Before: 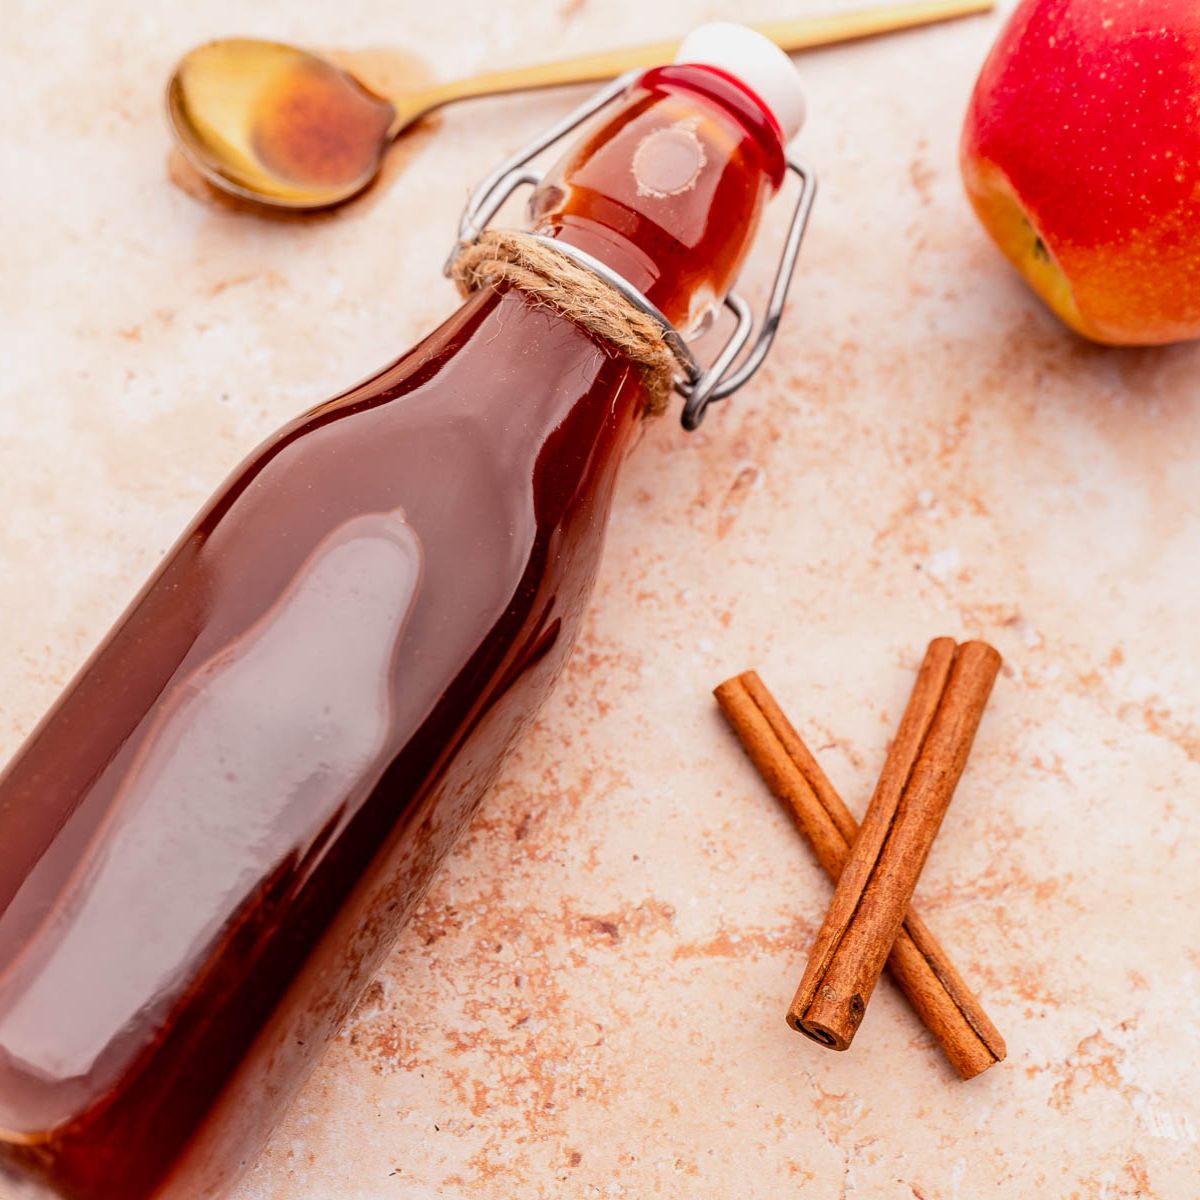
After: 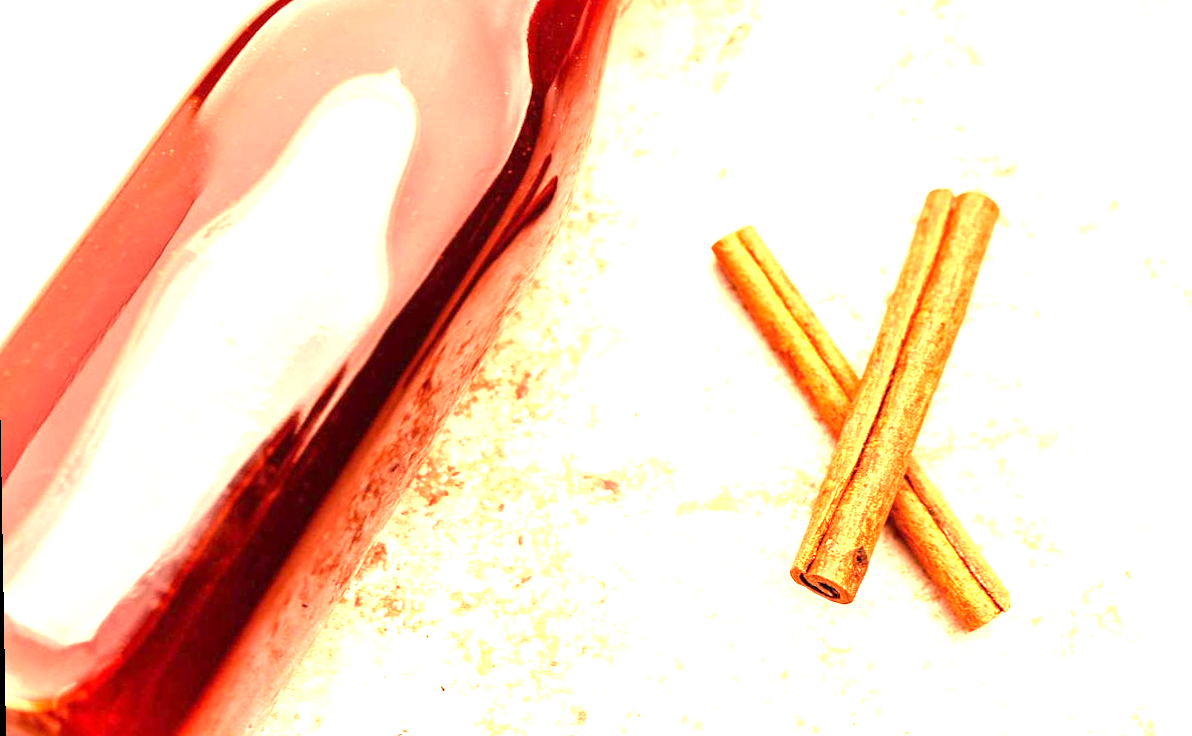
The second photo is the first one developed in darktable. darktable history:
rotate and perspective: rotation -1°, crop left 0.011, crop right 0.989, crop top 0.025, crop bottom 0.975
white balance: red 1.123, blue 0.83
crop and rotate: top 36.435%
exposure: exposure 2.04 EV, compensate highlight preservation false
